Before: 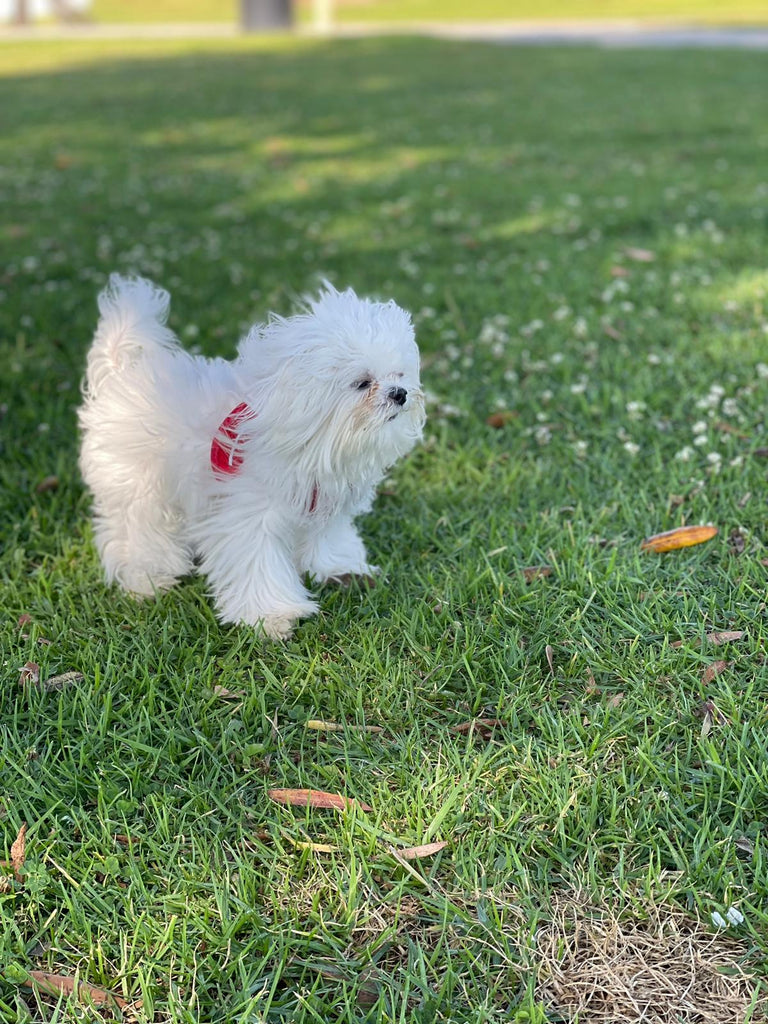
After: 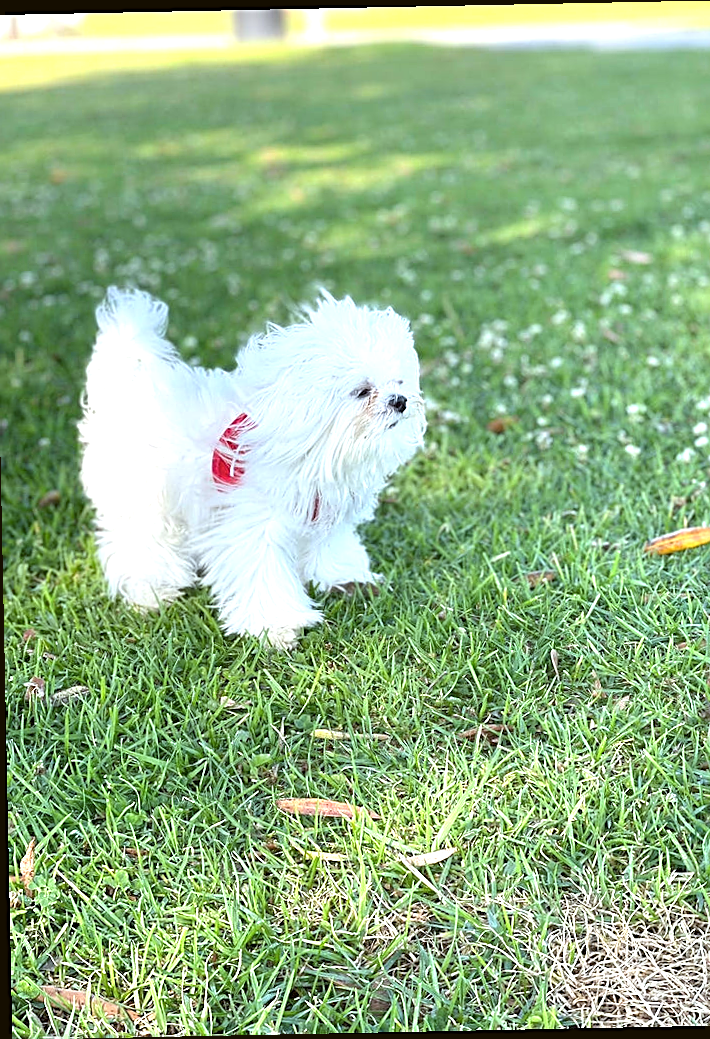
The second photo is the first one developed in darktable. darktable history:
crop and rotate: left 1.088%, right 8.807%
rotate and perspective: rotation -1.17°, automatic cropping off
sharpen: on, module defaults
exposure: black level correction 0, exposure 1.1 EV, compensate highlight preservation false
white balance: red 0.98, blue 1.034
color balance: lift [1.004, 1.002, 1.002, 0.998], gamma [1, 1.007, 1.002, 0.993], gain [1, 0.977, 1.013, 1.023], contrast -3.64%
